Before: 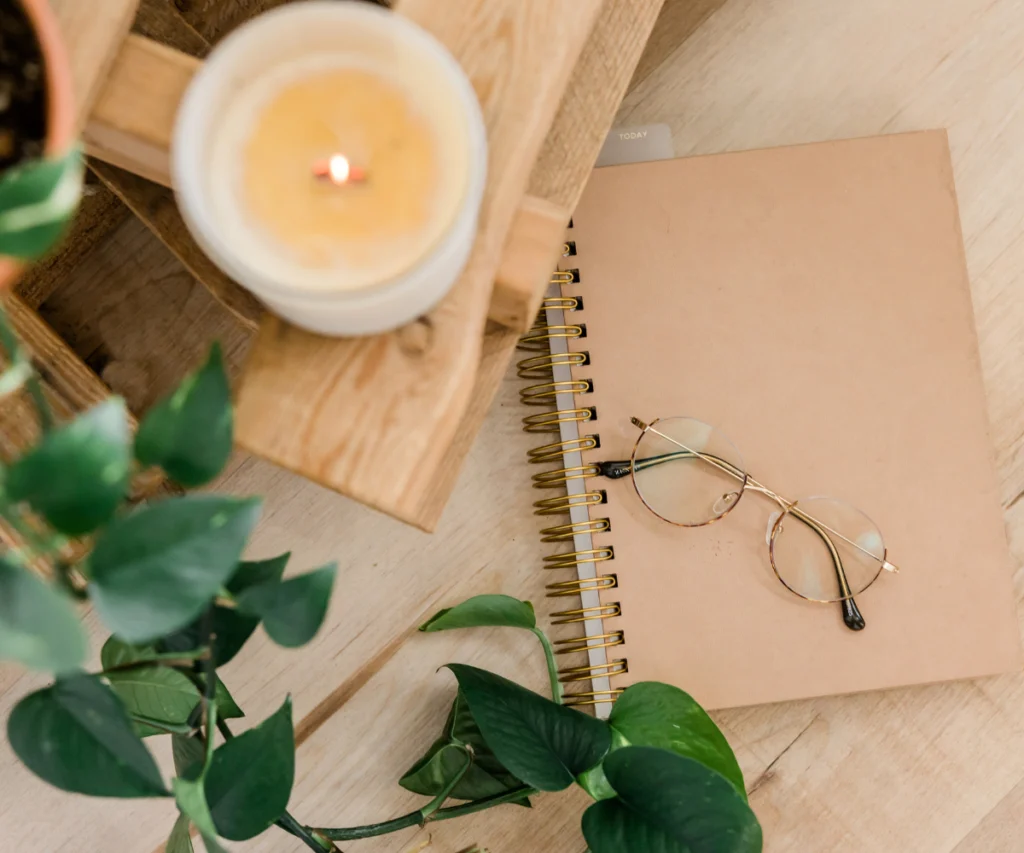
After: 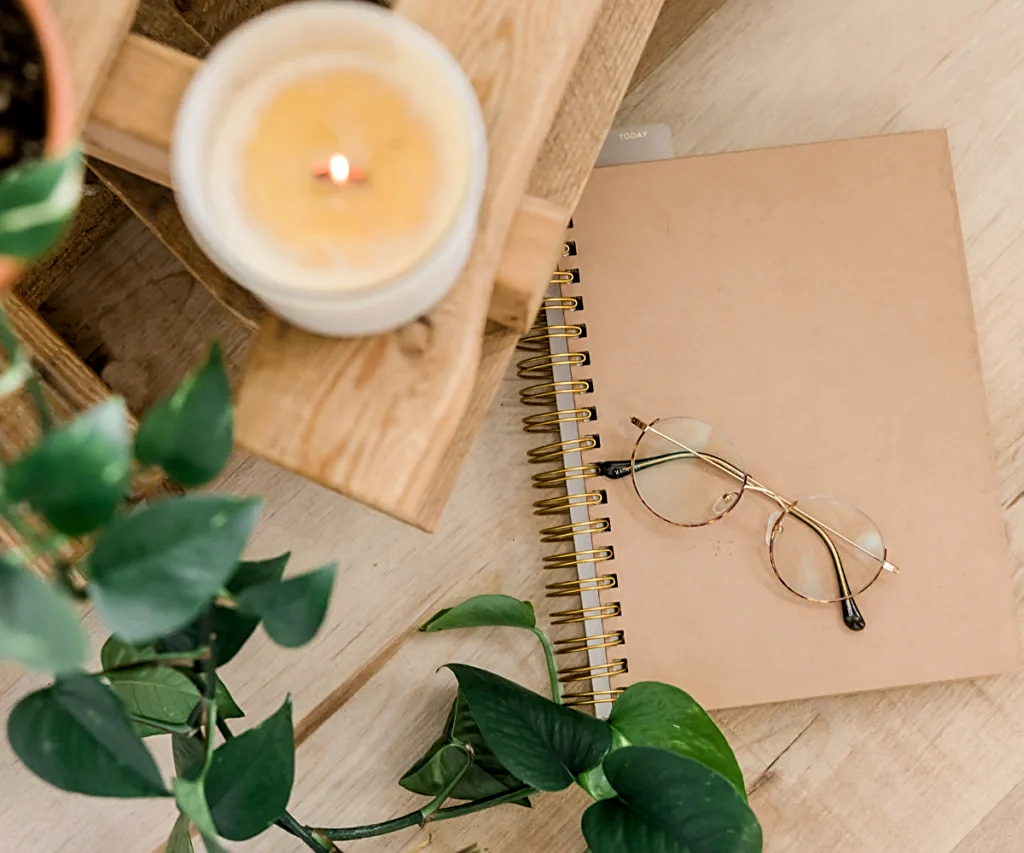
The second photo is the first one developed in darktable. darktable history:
local contrast: highlights 106%, shadows 100%, detail 119%, midtone range 0.2
sharpen: on, module defaults
